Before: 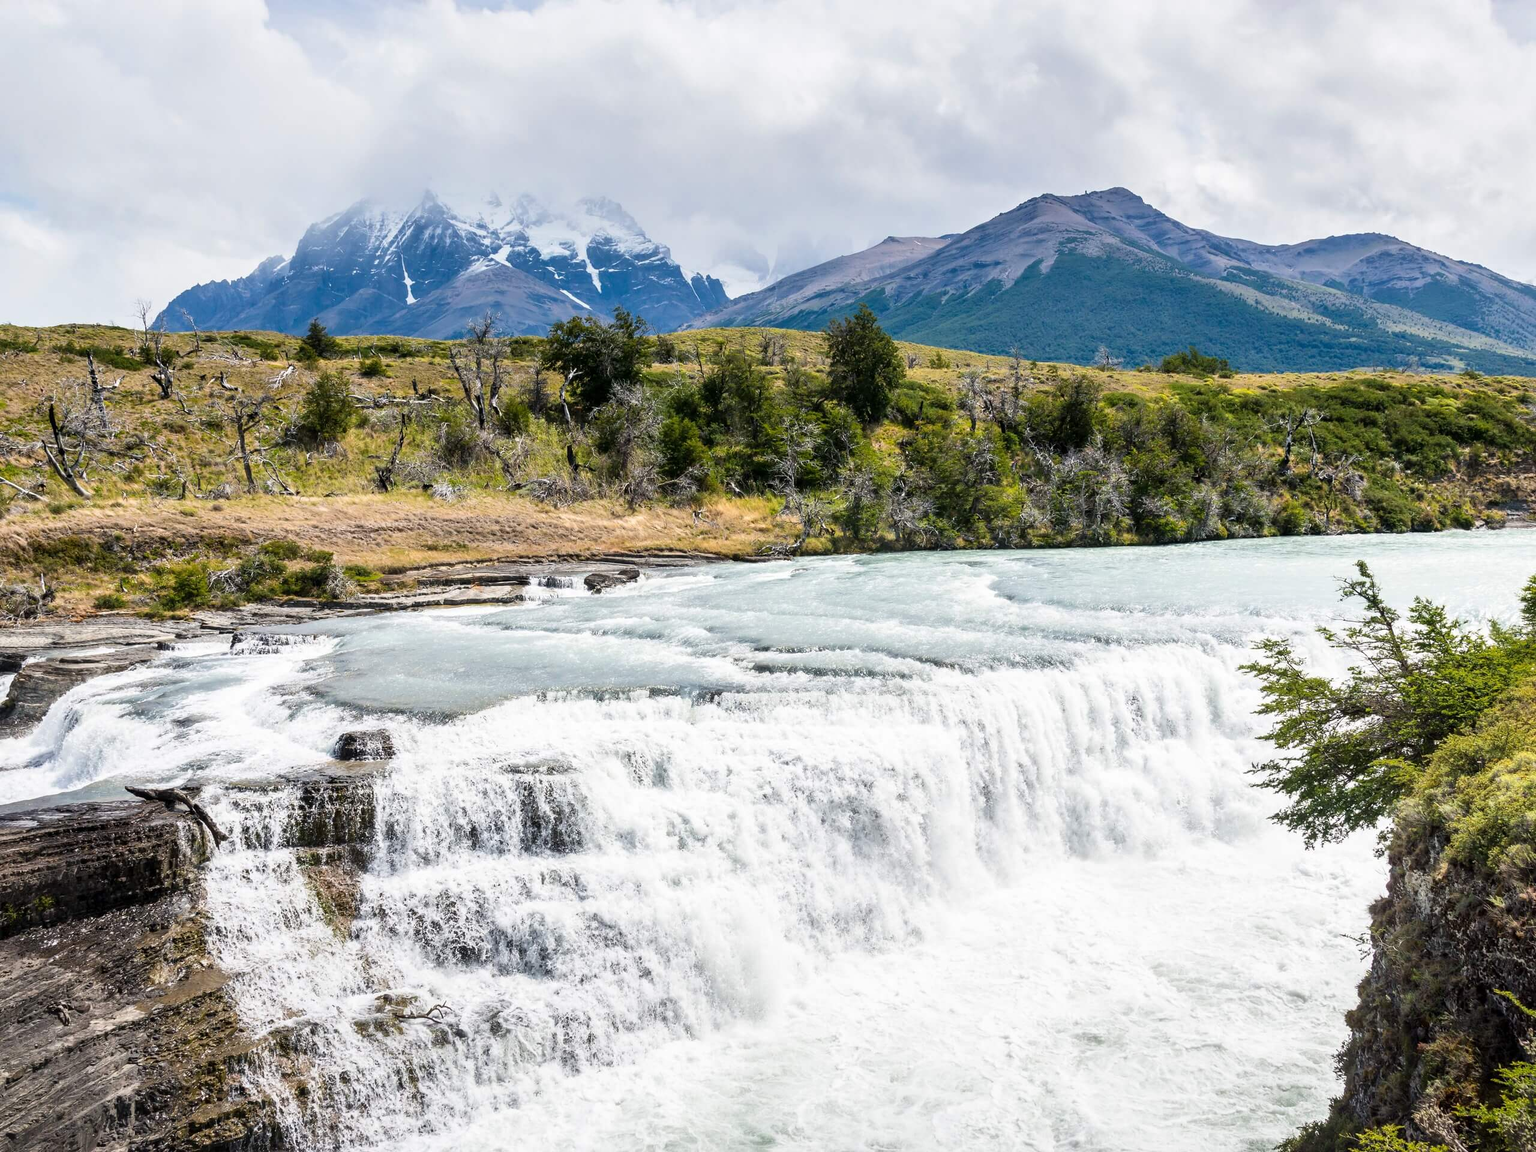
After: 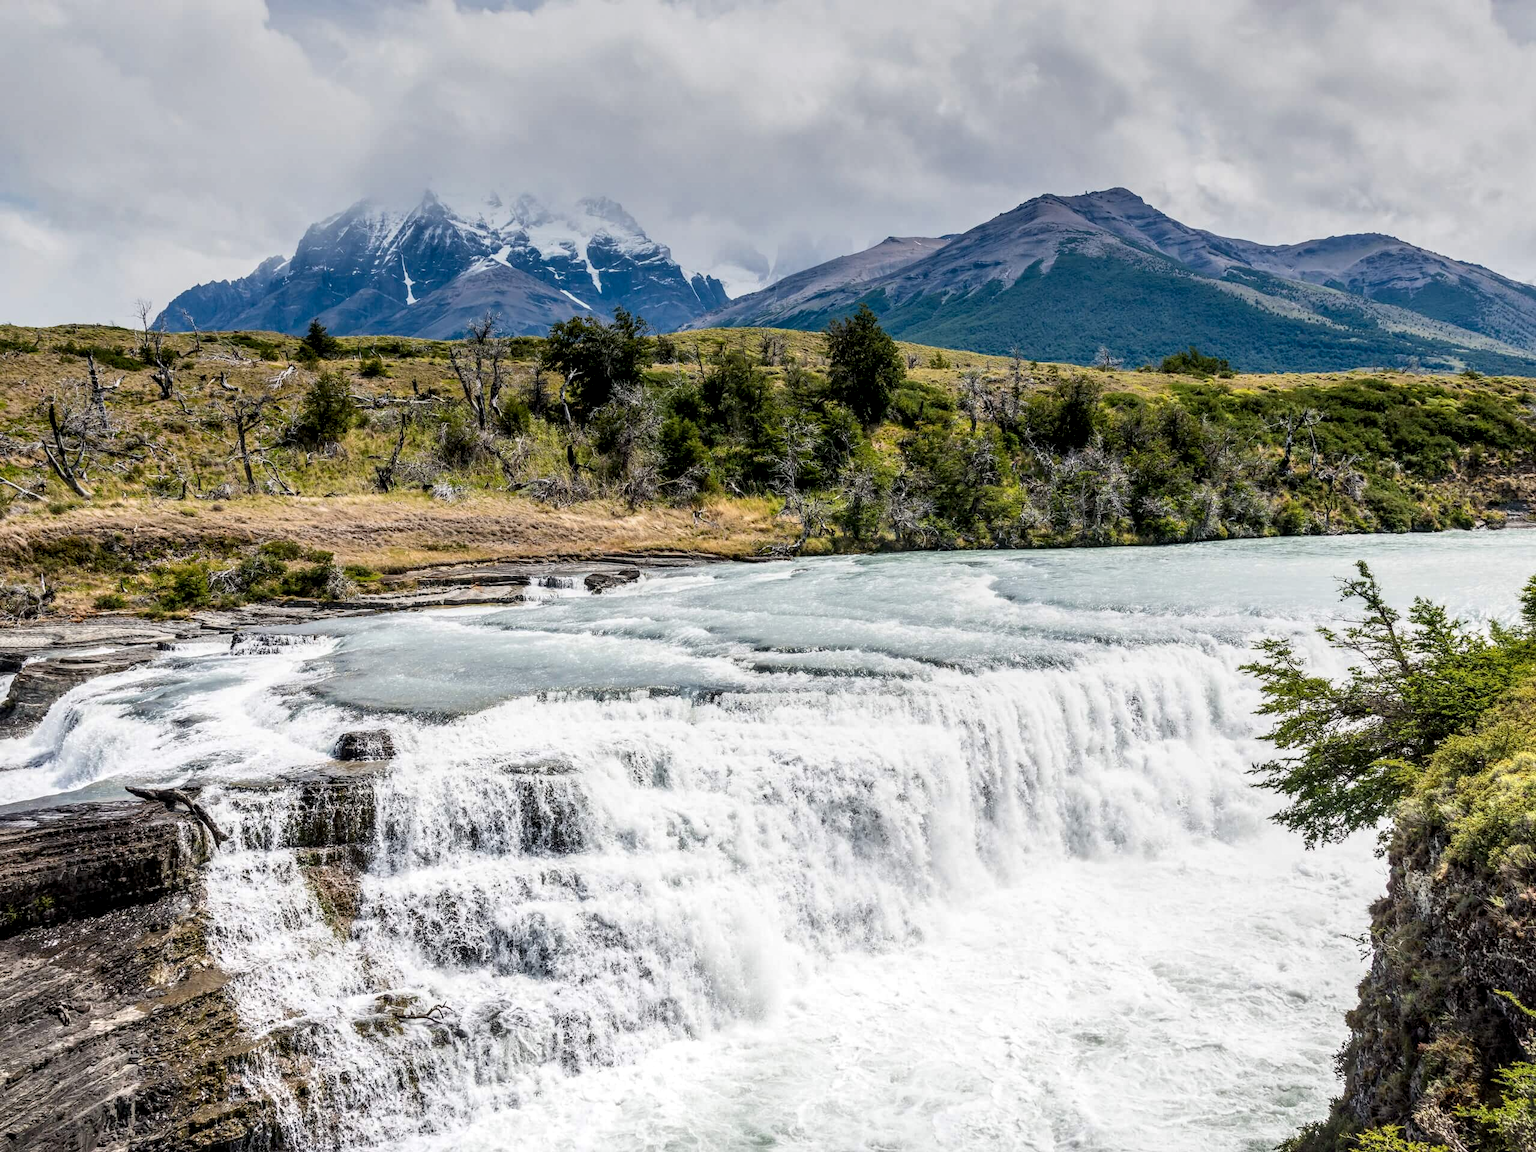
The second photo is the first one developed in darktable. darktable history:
graduated density: on, module defaults
local contrast: detail 142%
